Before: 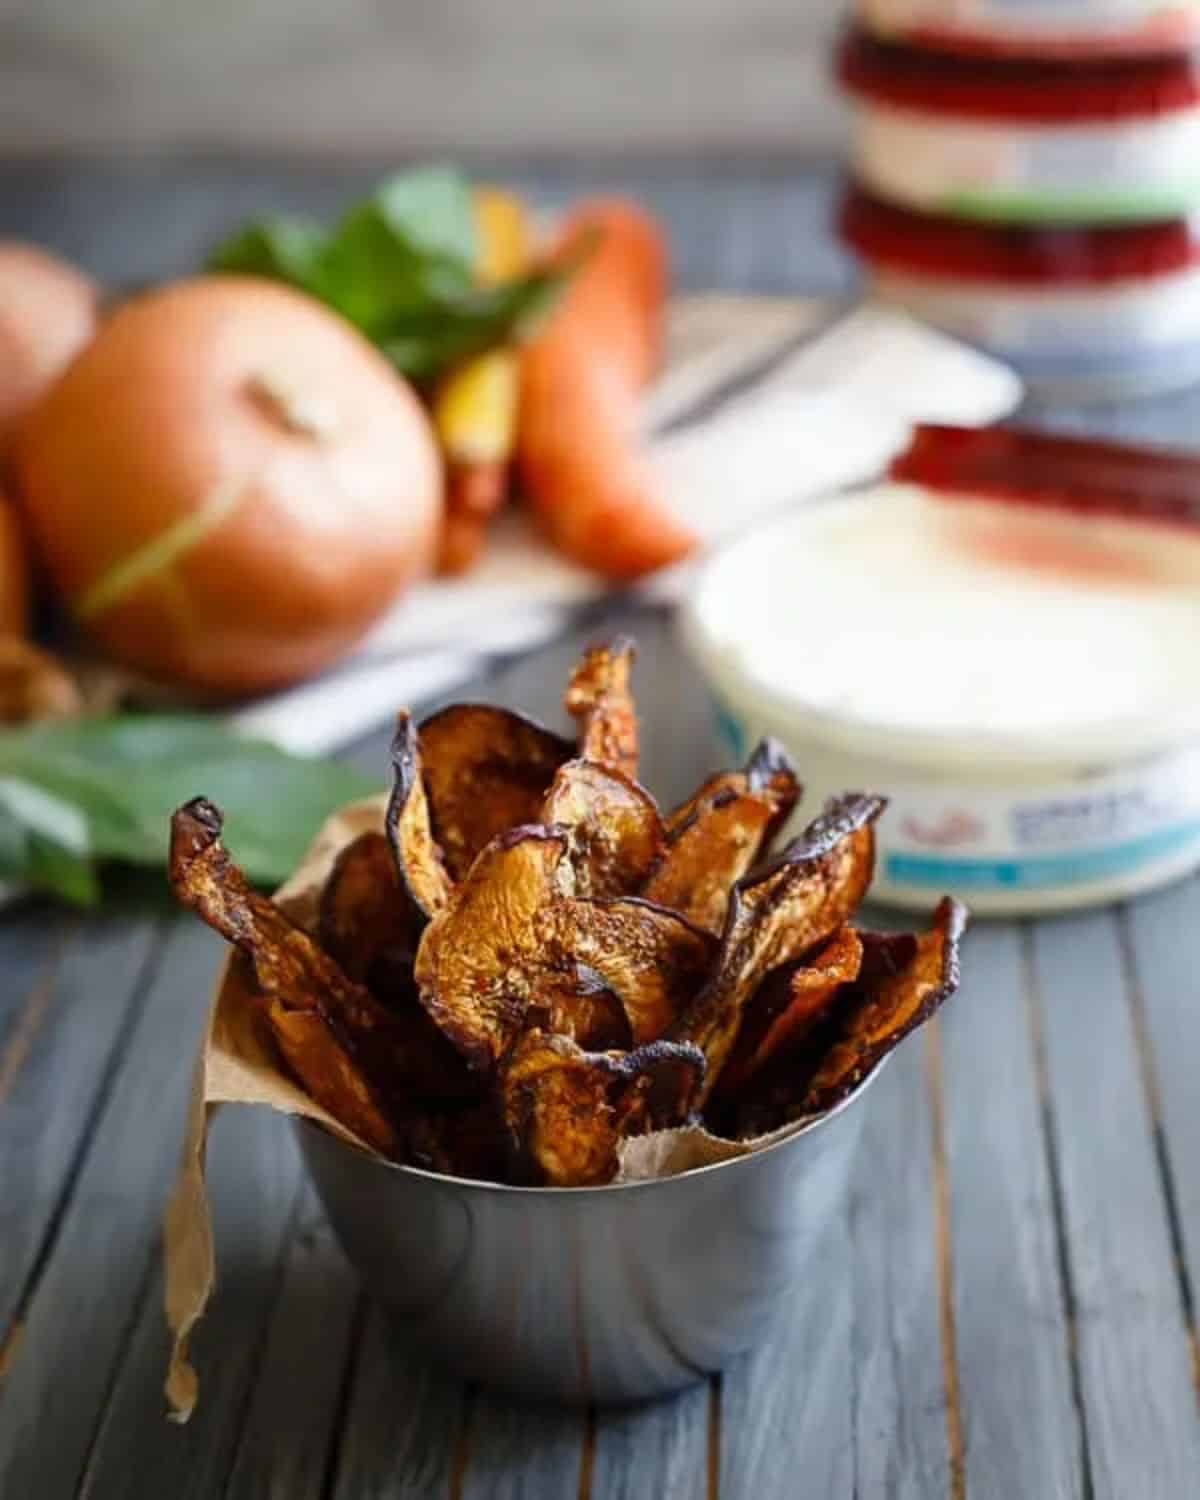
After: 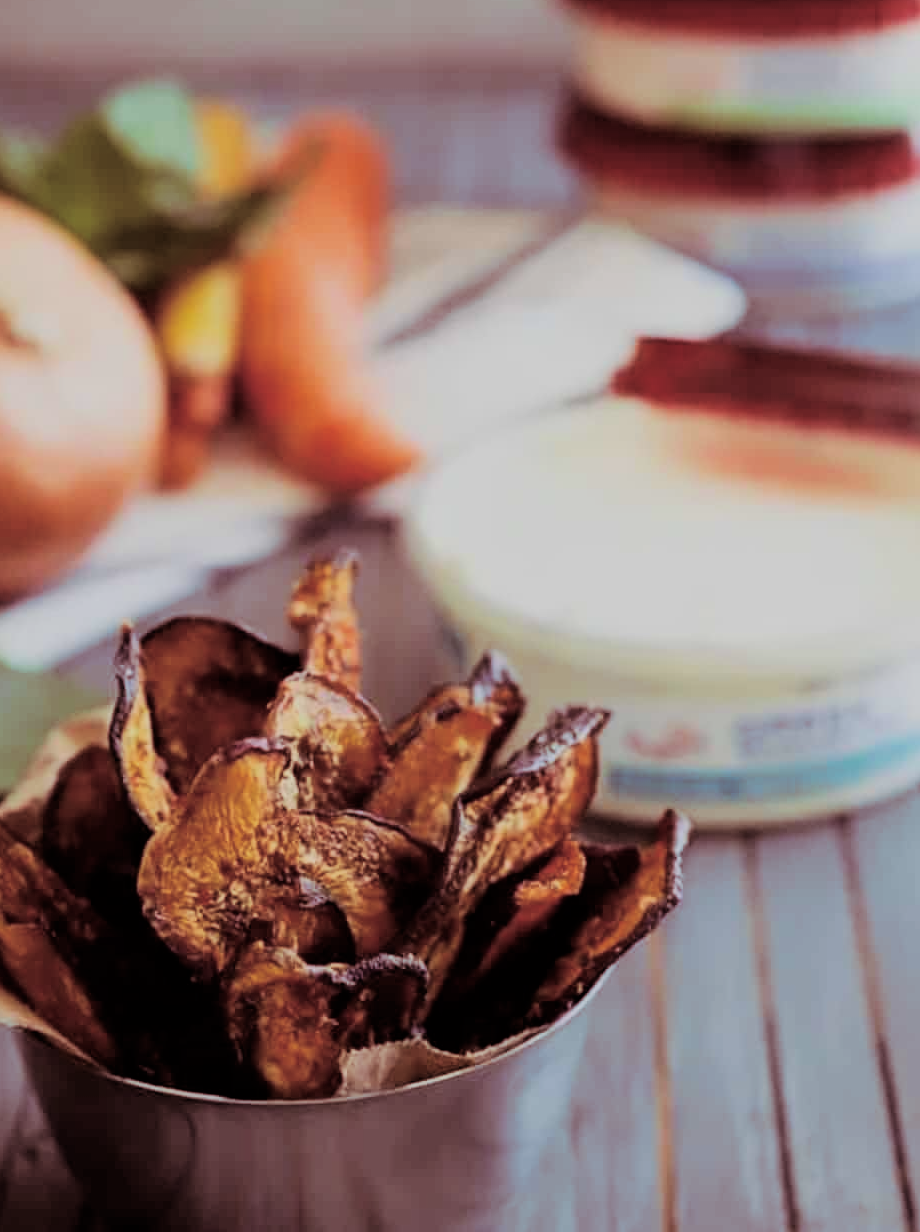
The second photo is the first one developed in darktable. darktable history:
filmic rgb: black relative exposure -7.15 EV, white relative exposure 5.36 EV, hardness 3.02, color science v6 (2022)
split-toning: on, module defaults
crop: left 23.095%, top 5.827%, bottom 11.854%
